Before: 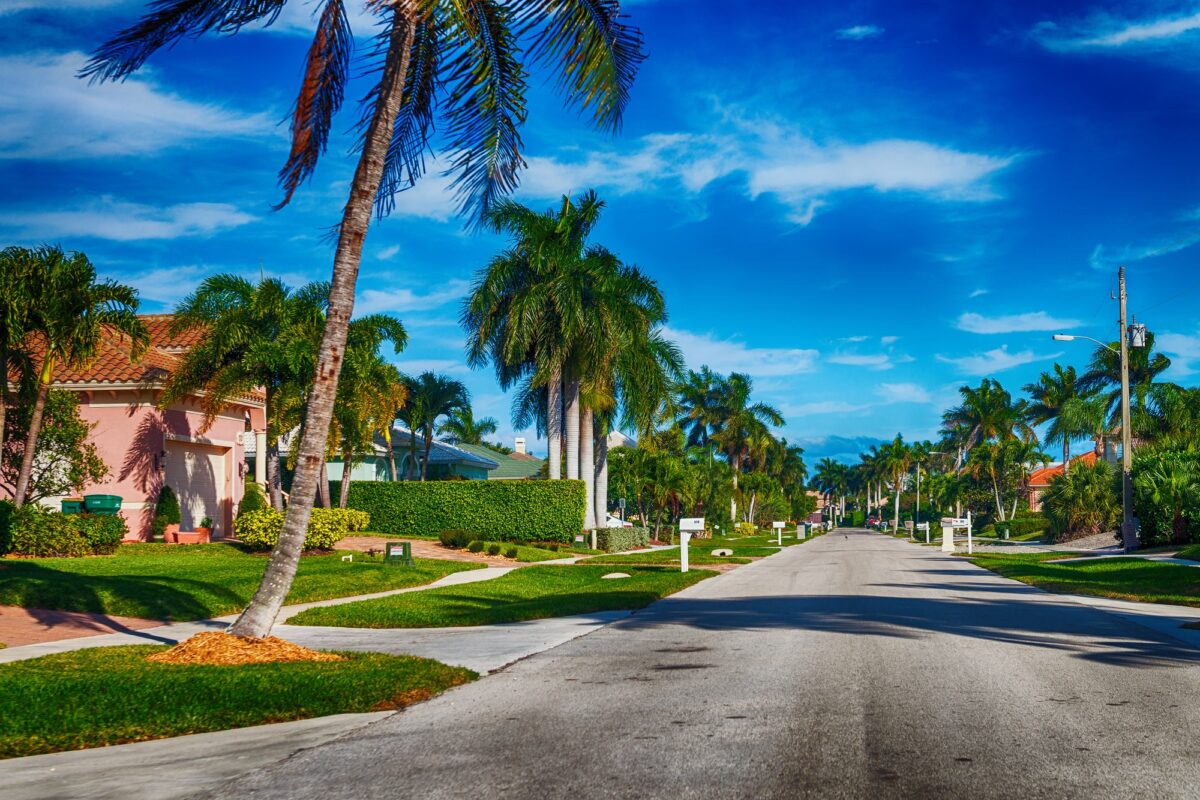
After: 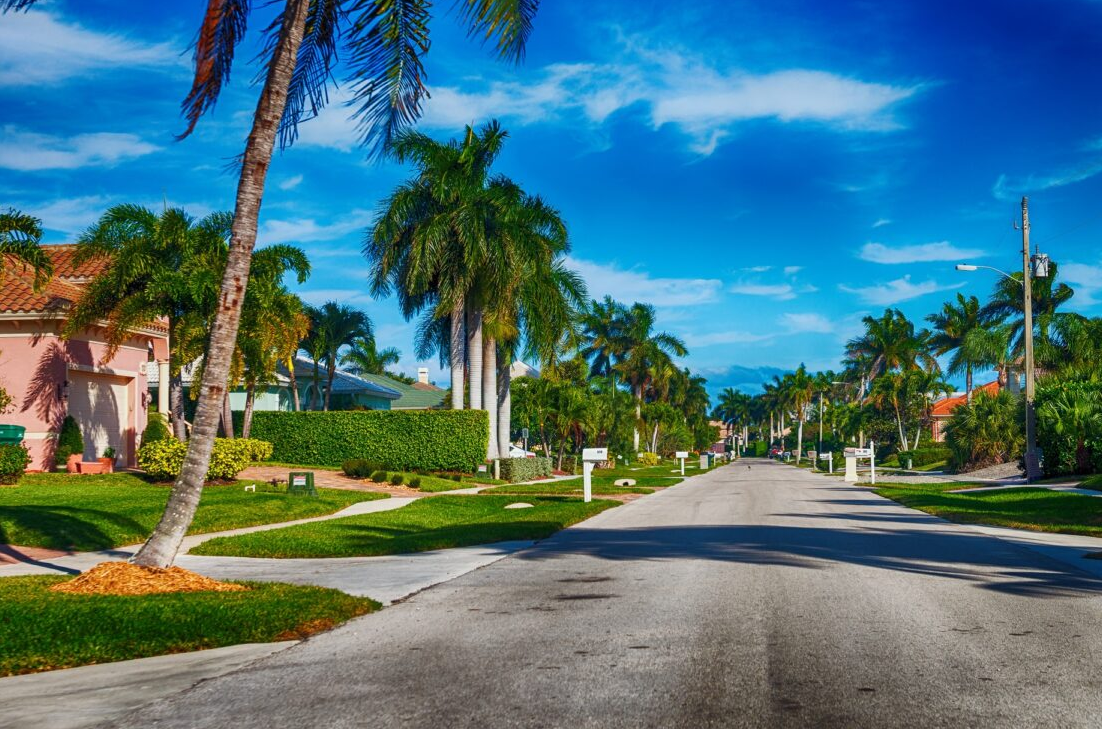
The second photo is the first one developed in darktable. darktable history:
crop and rotate: left 8.116%, top 8.77%
